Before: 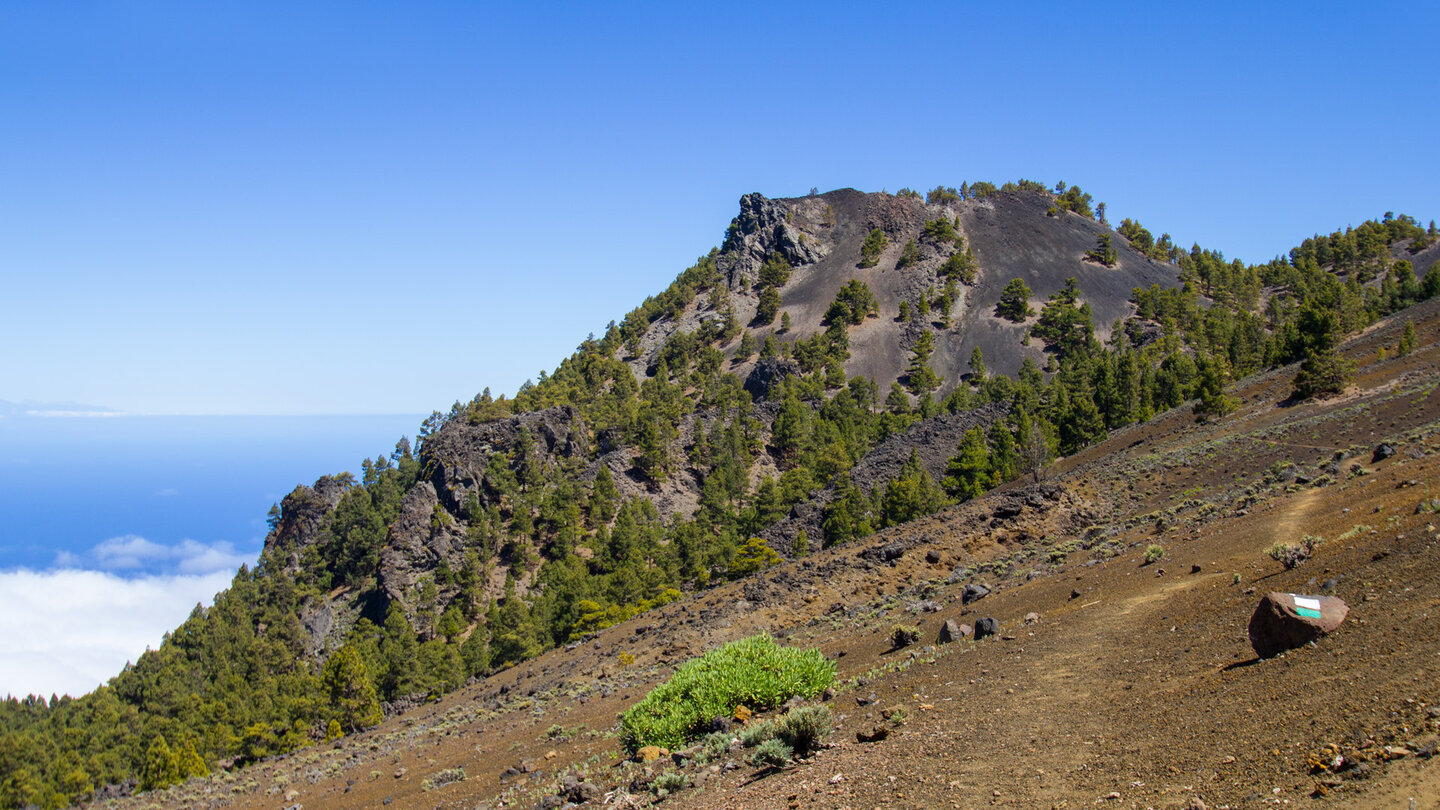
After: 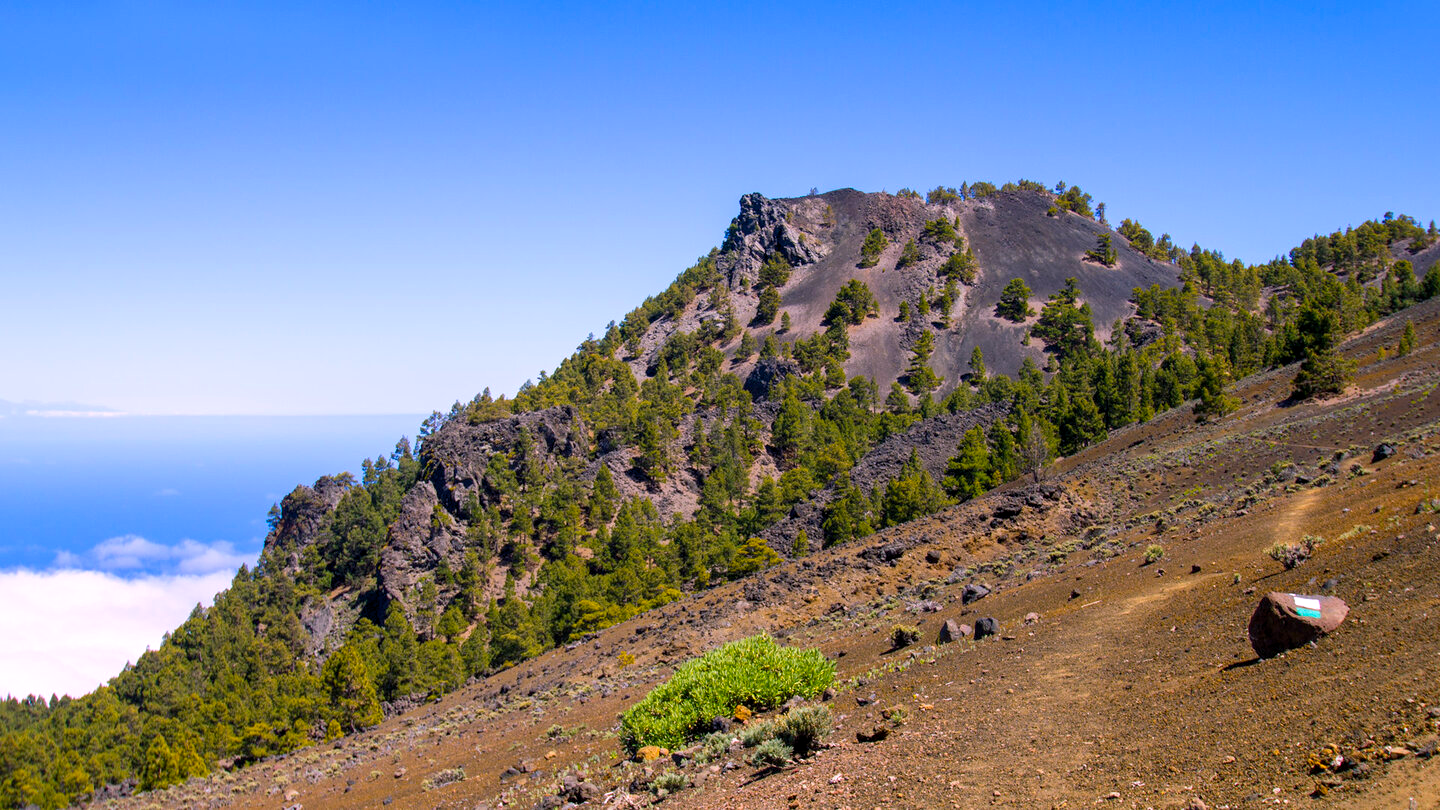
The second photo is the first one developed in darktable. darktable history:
levels: levels [0, 0.476, 0.951]
white balance: red 1.05, blue 1.072
color balance rgb: shadows lift › chroma 2%, shadows lift › hue 217.2°, power › chroma 0.25%, power › hue 60°, highlights gain › chroma 1.5%, highlights gain › hue 309.6°, global offset › luminance -0.25%, perceptual saturation grading › global saturation 15%, global vibrance 15%
